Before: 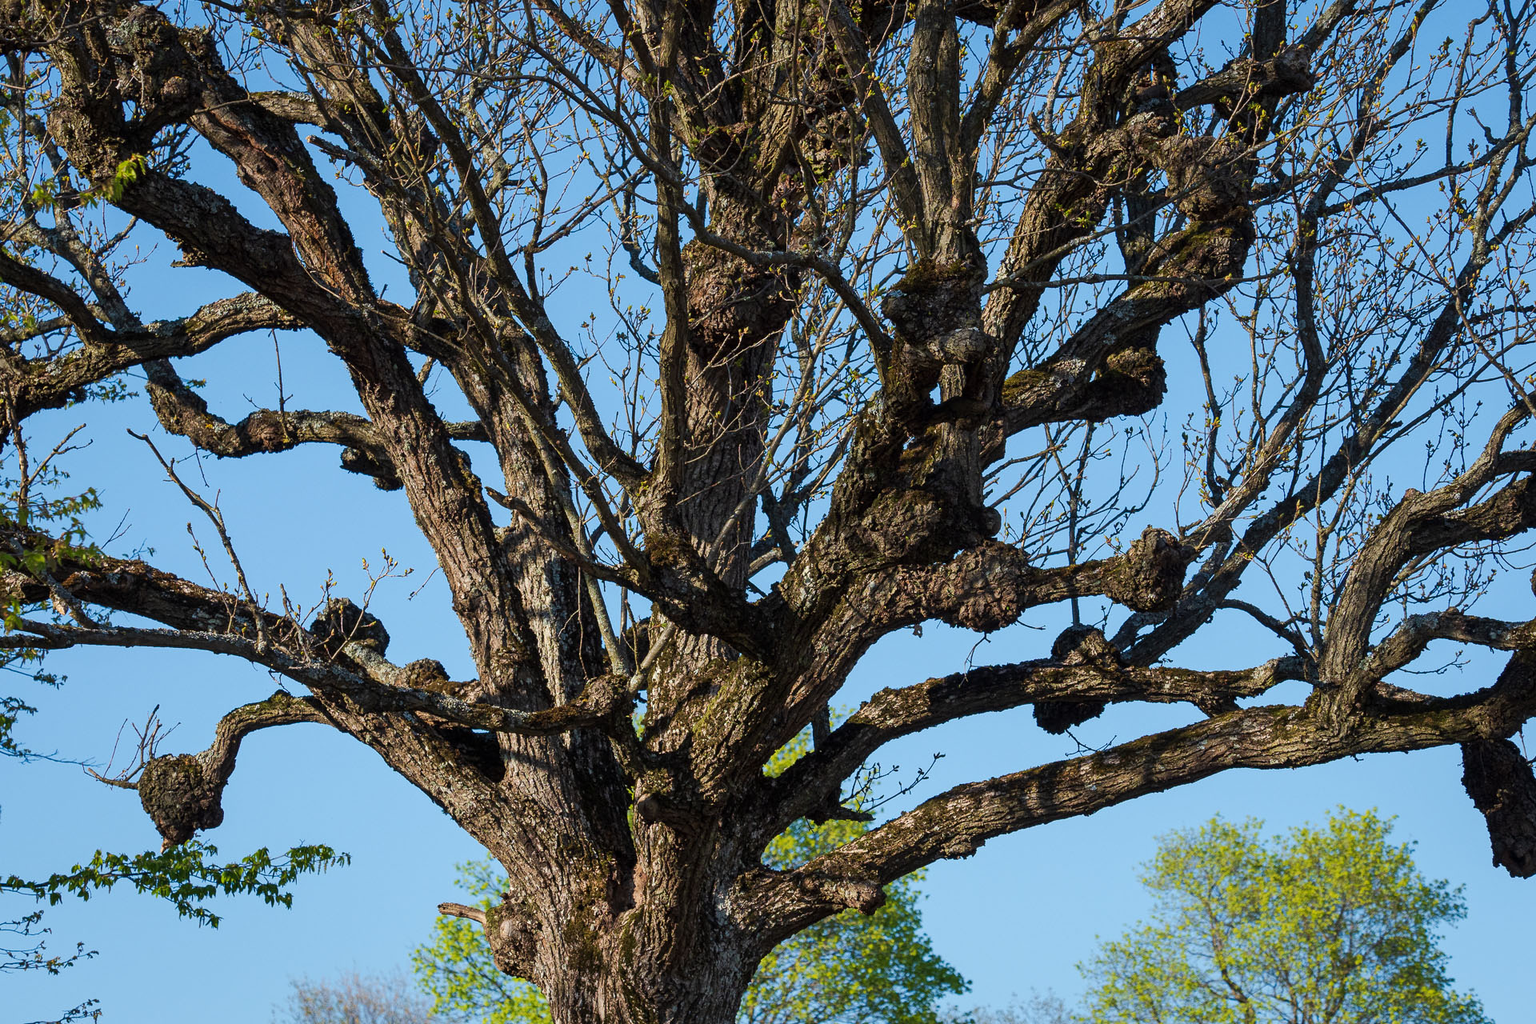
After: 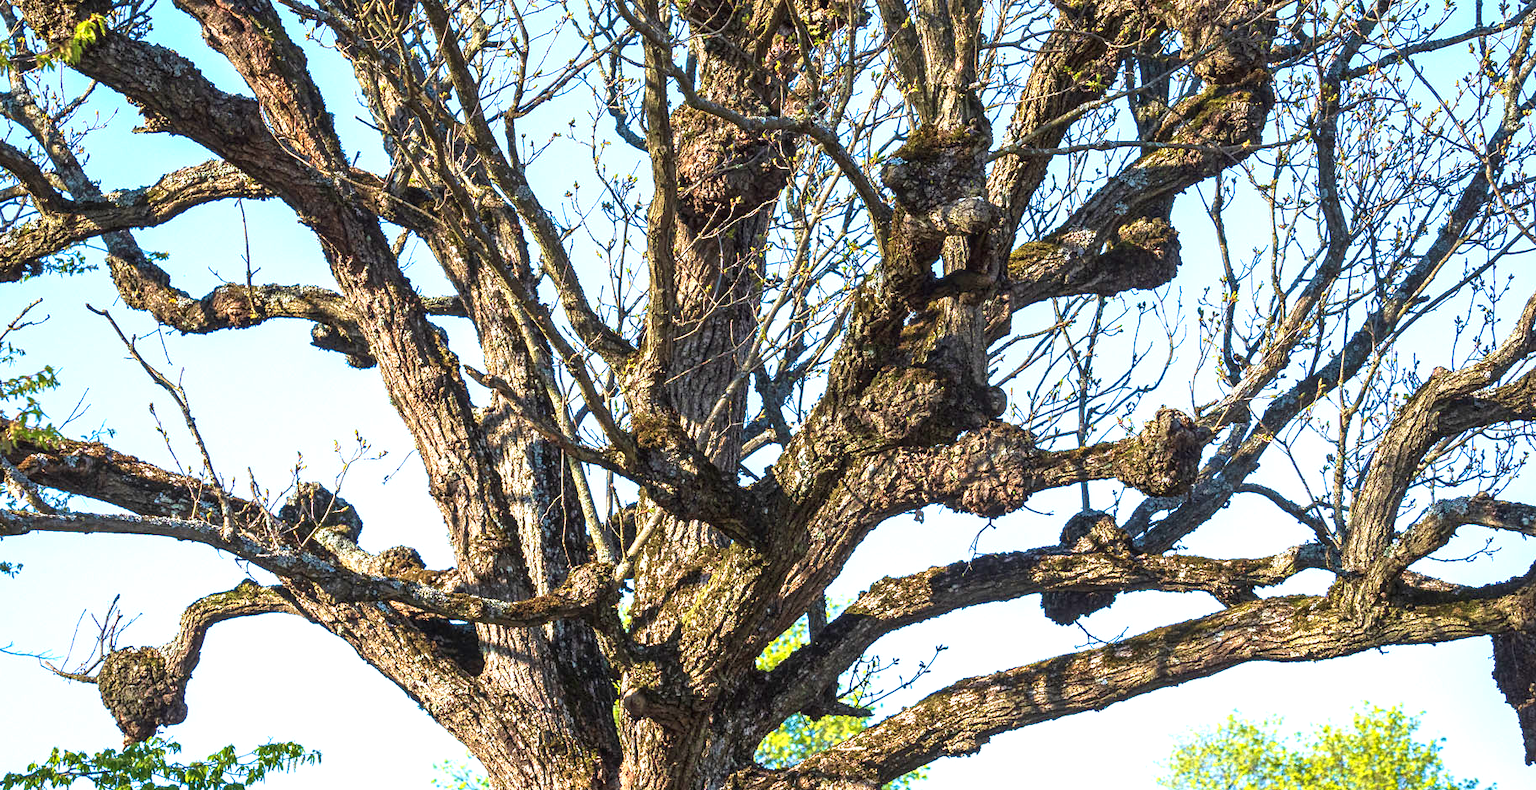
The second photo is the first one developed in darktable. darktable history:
velvia: on, module defaults
crop and rotate: left 2.983%, top 13.82%, right 2.083%, bottom 12.865%
exposure: black level correction 0, exposure 1.468 EV, compensate highlight preservation false
local contrast: on, module defaults
